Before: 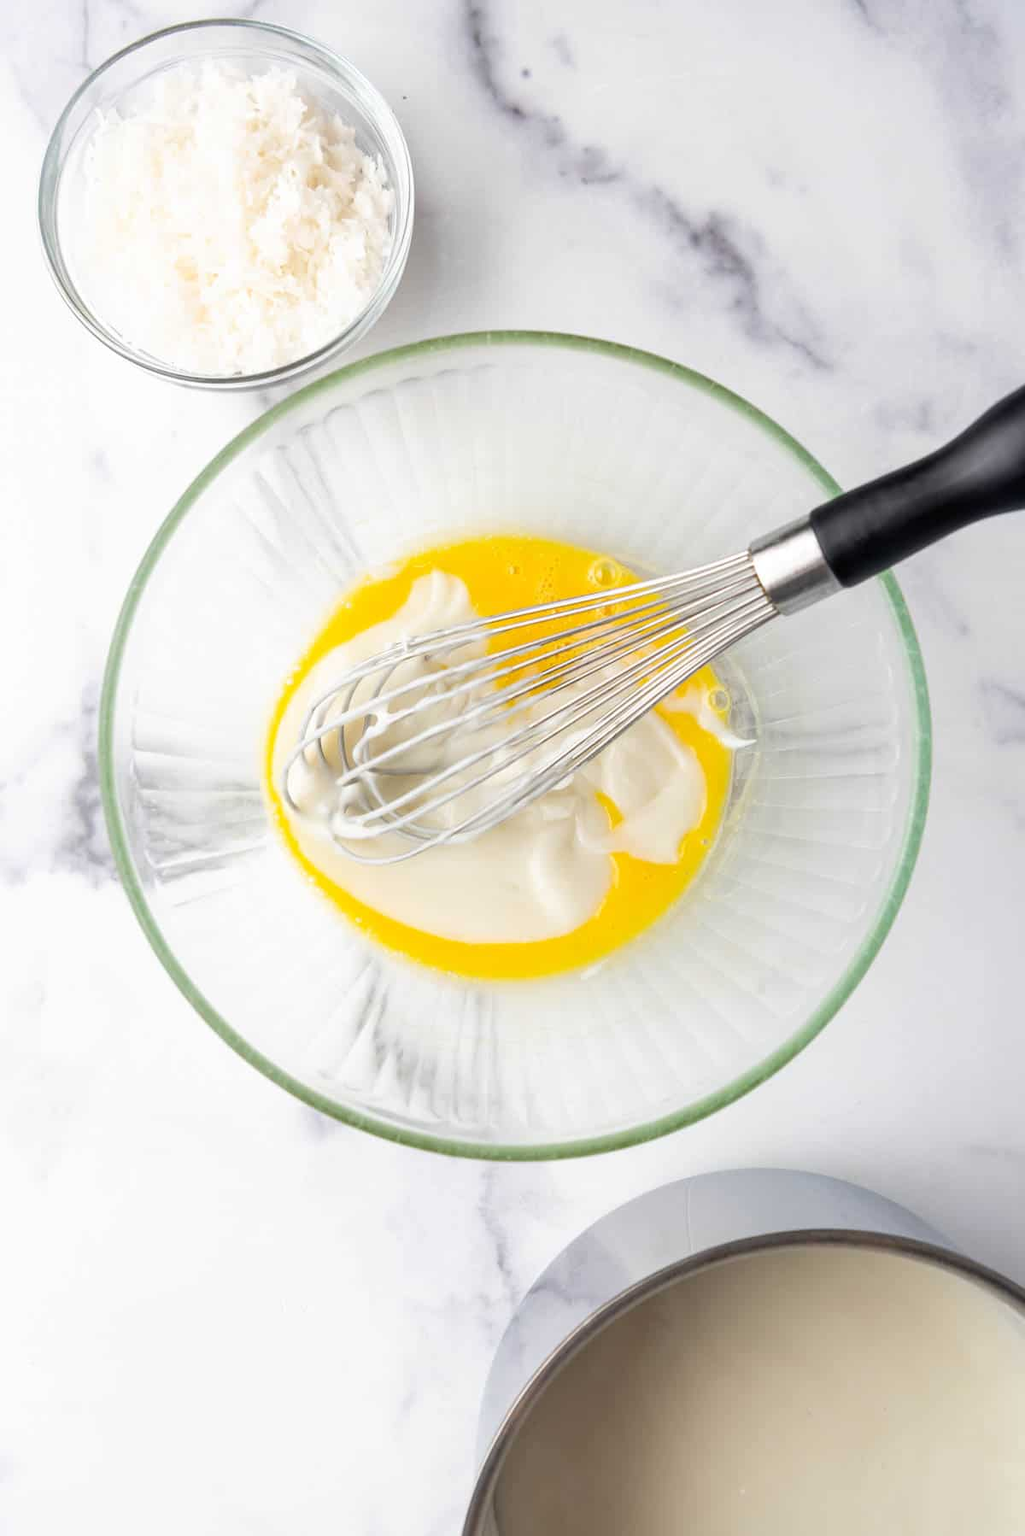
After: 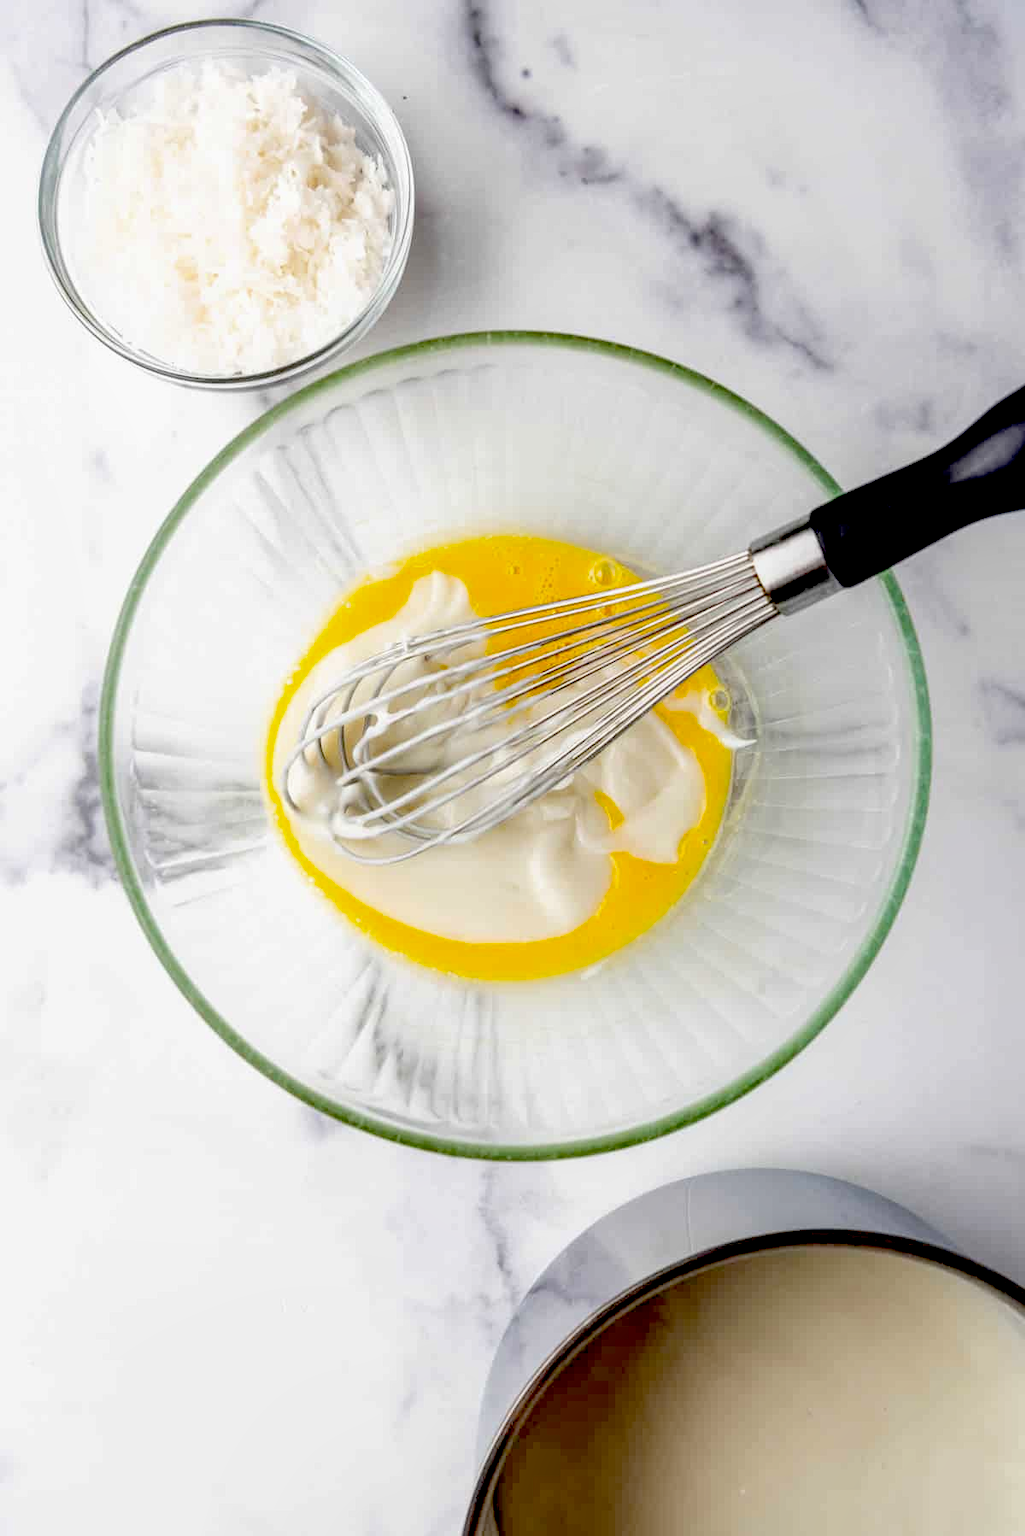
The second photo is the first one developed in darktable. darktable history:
exposure: black level correction 0.1, exposure -0.089 EV, compensate exposure bias true, compensate highlight preservation false
local contrast: on, module defaults
